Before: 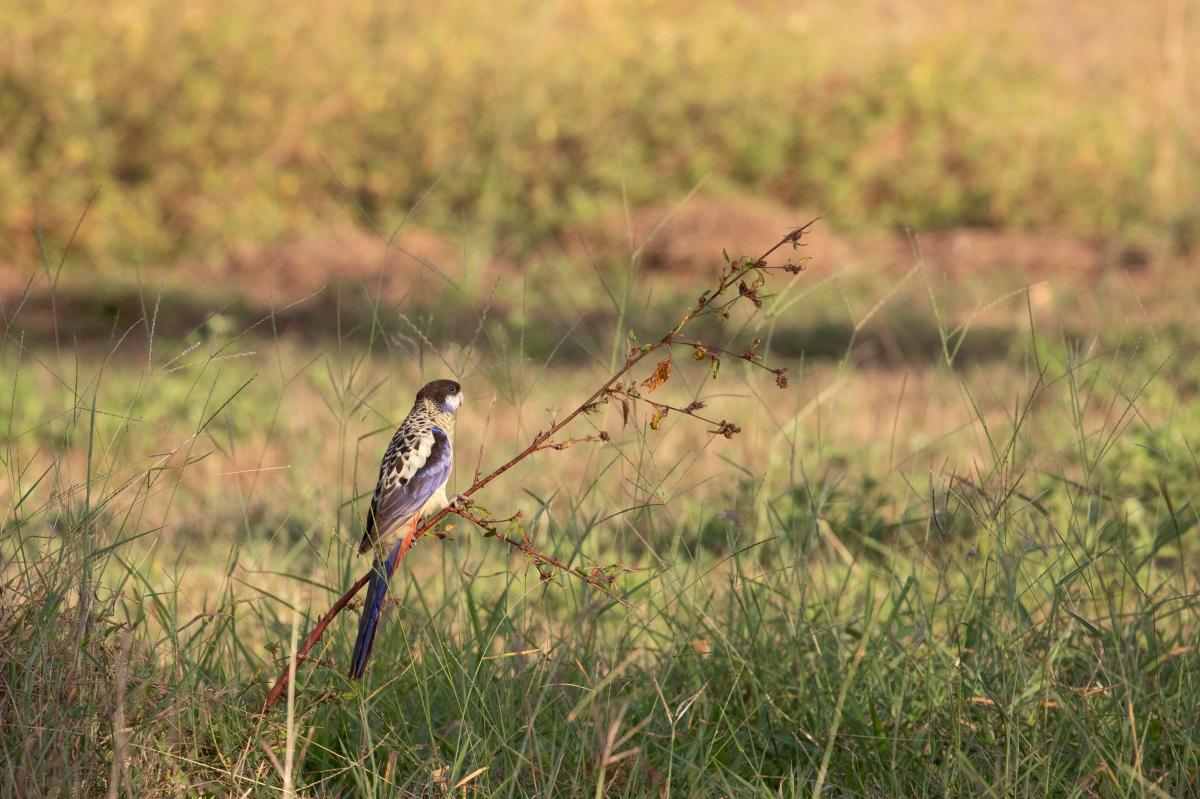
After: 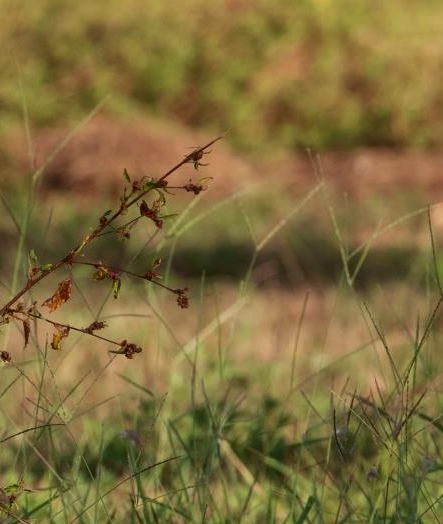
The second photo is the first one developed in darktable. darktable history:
exposure: exposure -0.064 EV, compensate highlight preservation false
color correction: highlights a* -4.18, highlights b* -10.81
contrast brightness saturation: brightness -0.2, saturation 0.08
crop and rotate: left 49.936%, top 10.094%, right 13.136%, bottom 24.256%
velvia: on, module defaults
